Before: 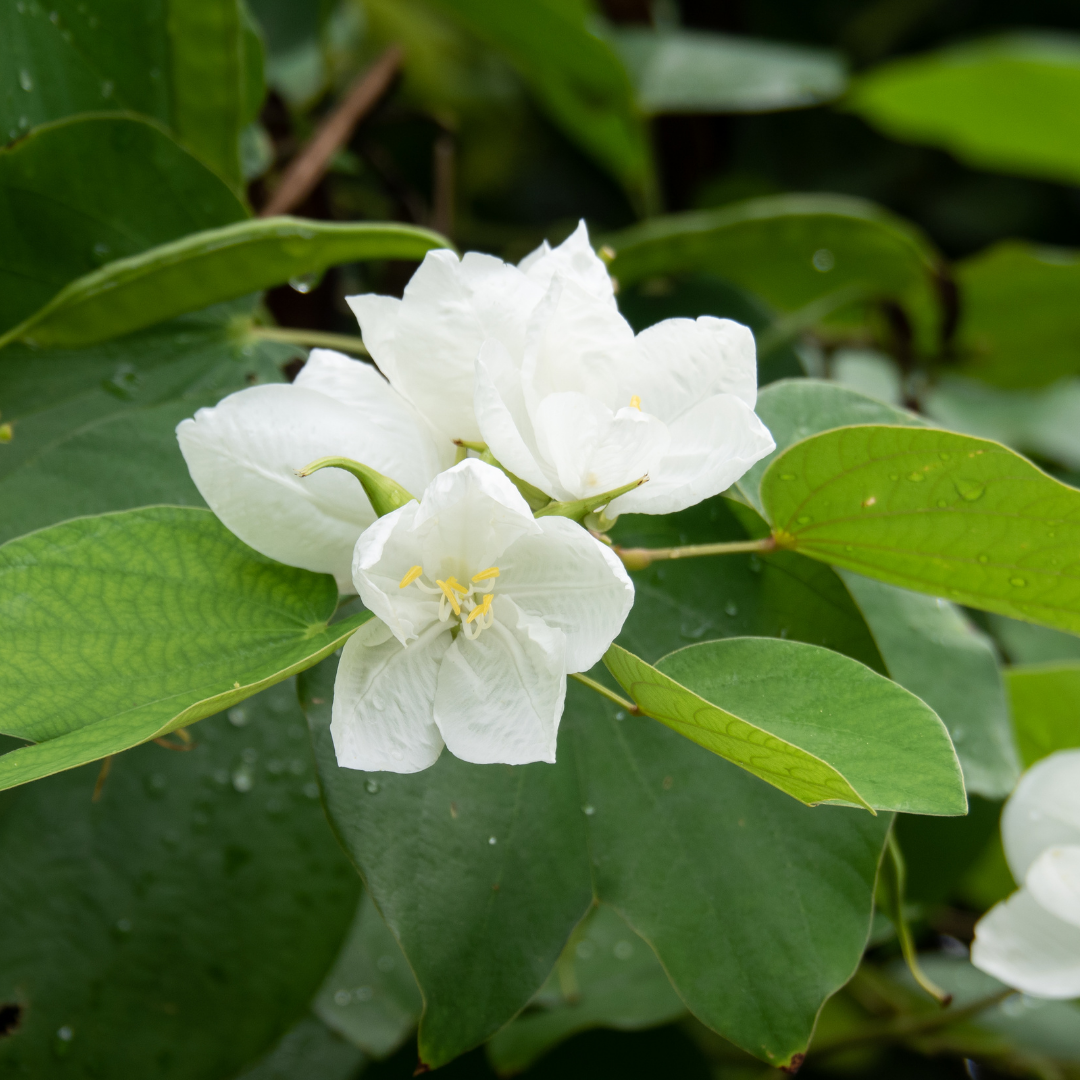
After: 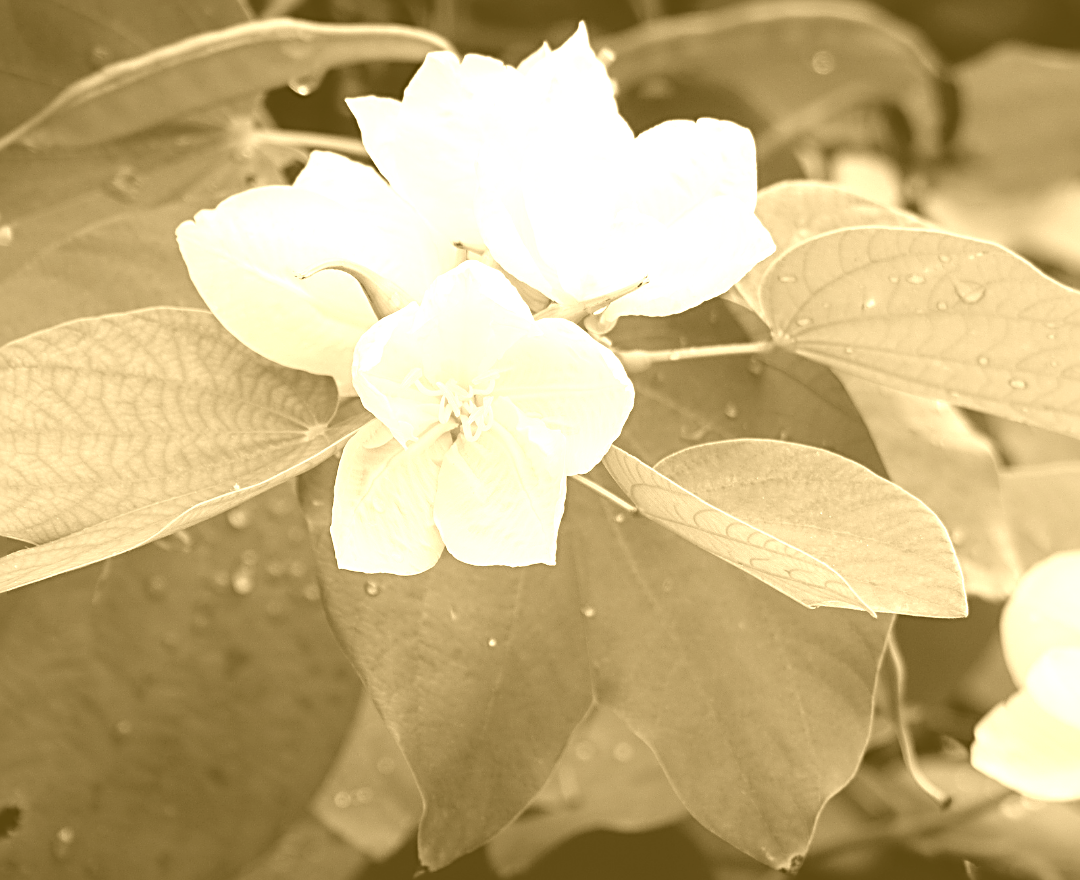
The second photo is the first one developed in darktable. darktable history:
colorize: hue 36°, source mix 100%
crop and rotate: top 18.507%
sharpen: radius 2.676, amount 0.669
